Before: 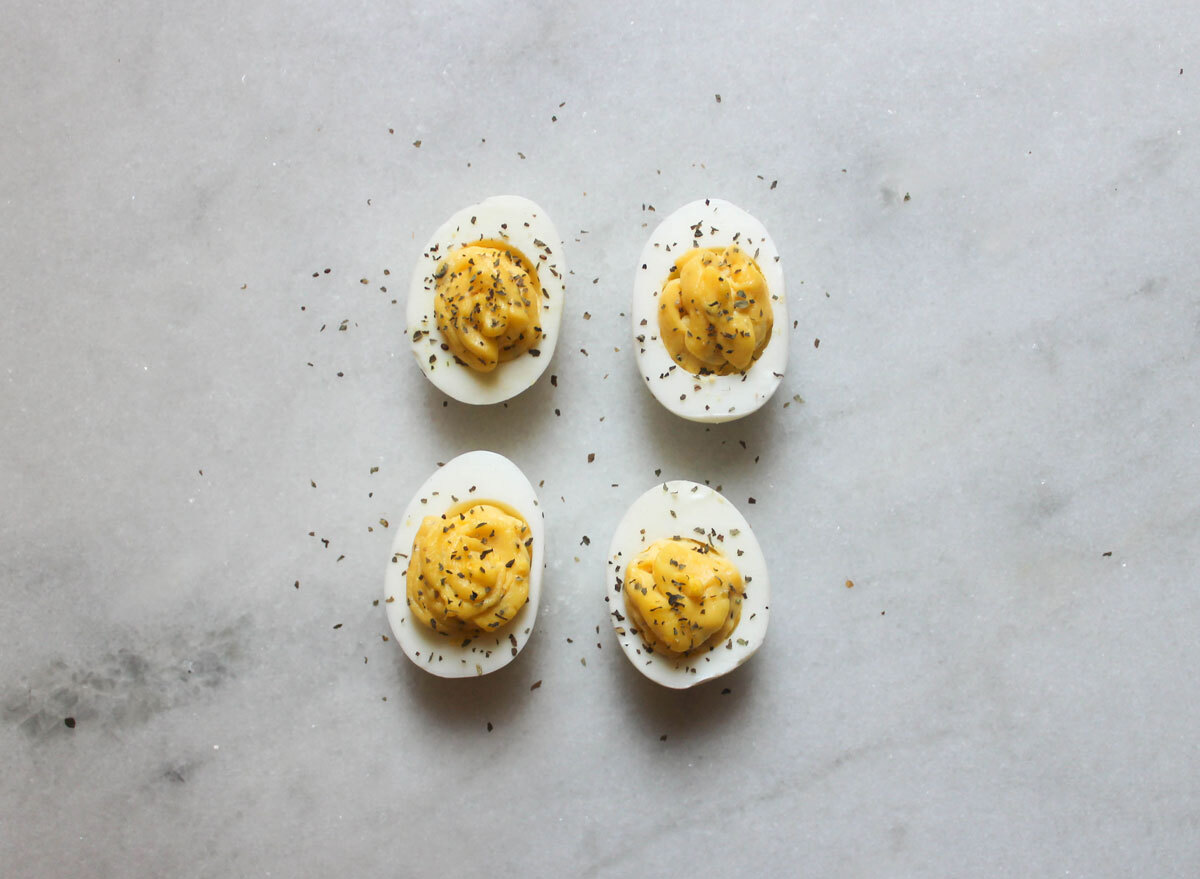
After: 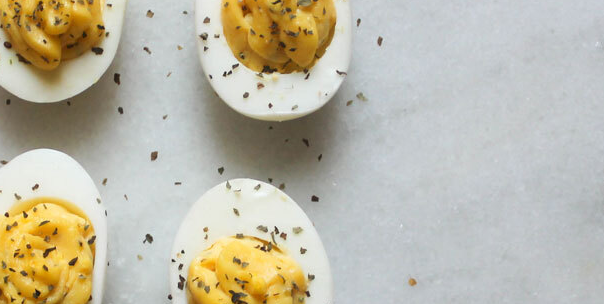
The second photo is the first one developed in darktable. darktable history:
crop: left 36.492%, top 34.465%, right 13.152%, bottom 30.909%
